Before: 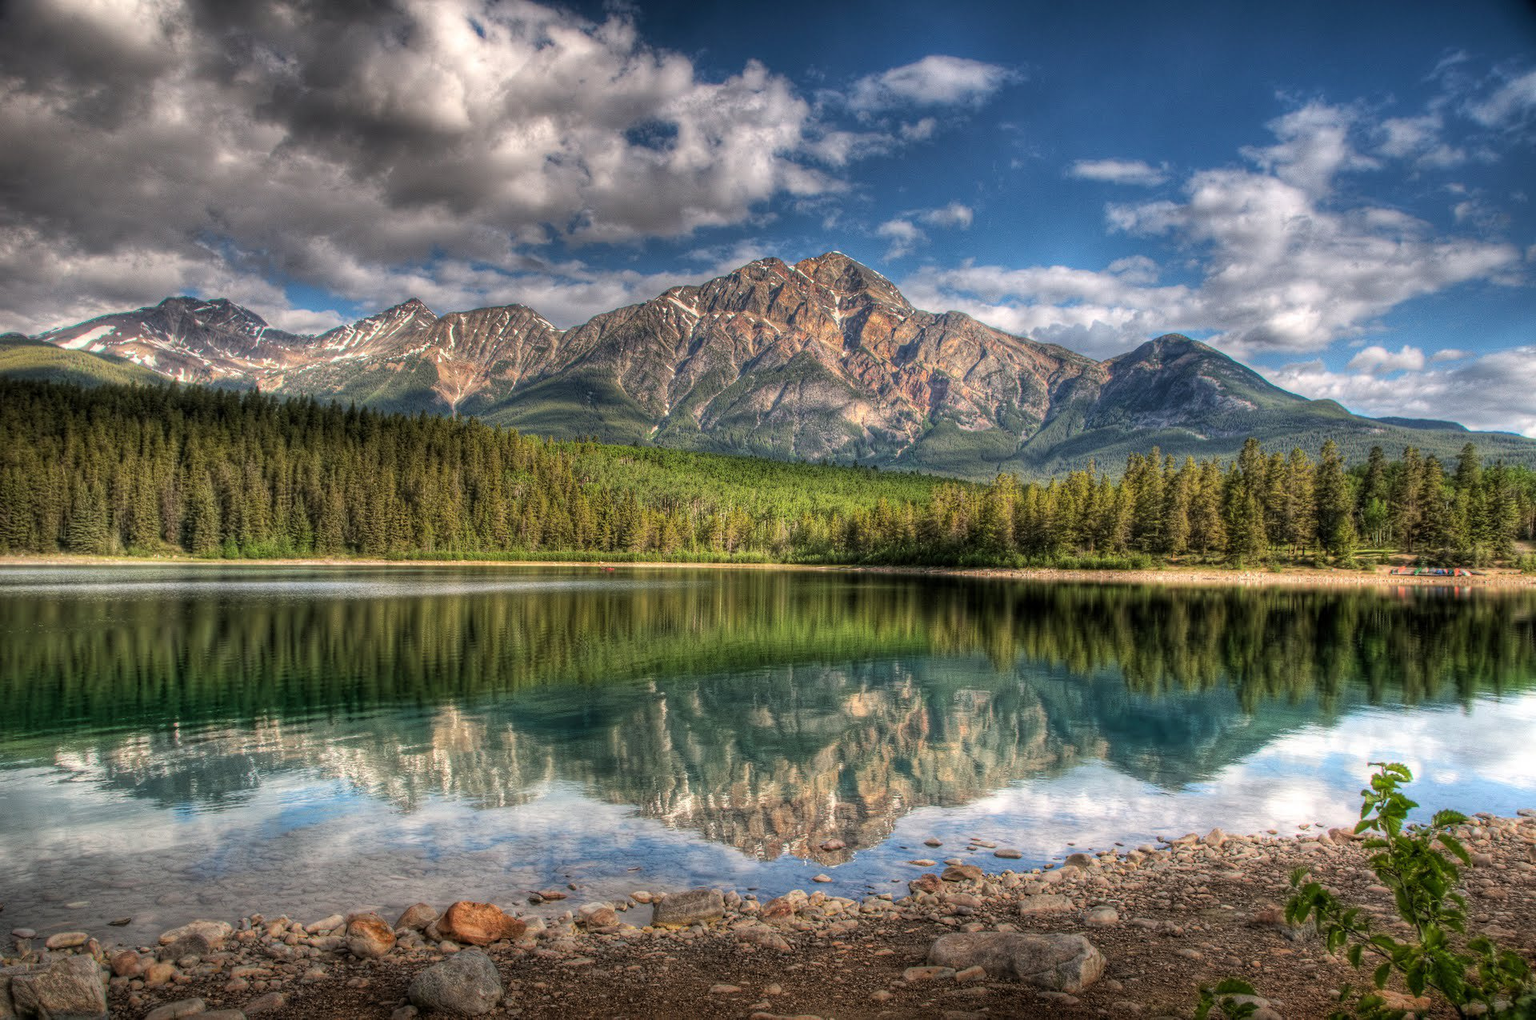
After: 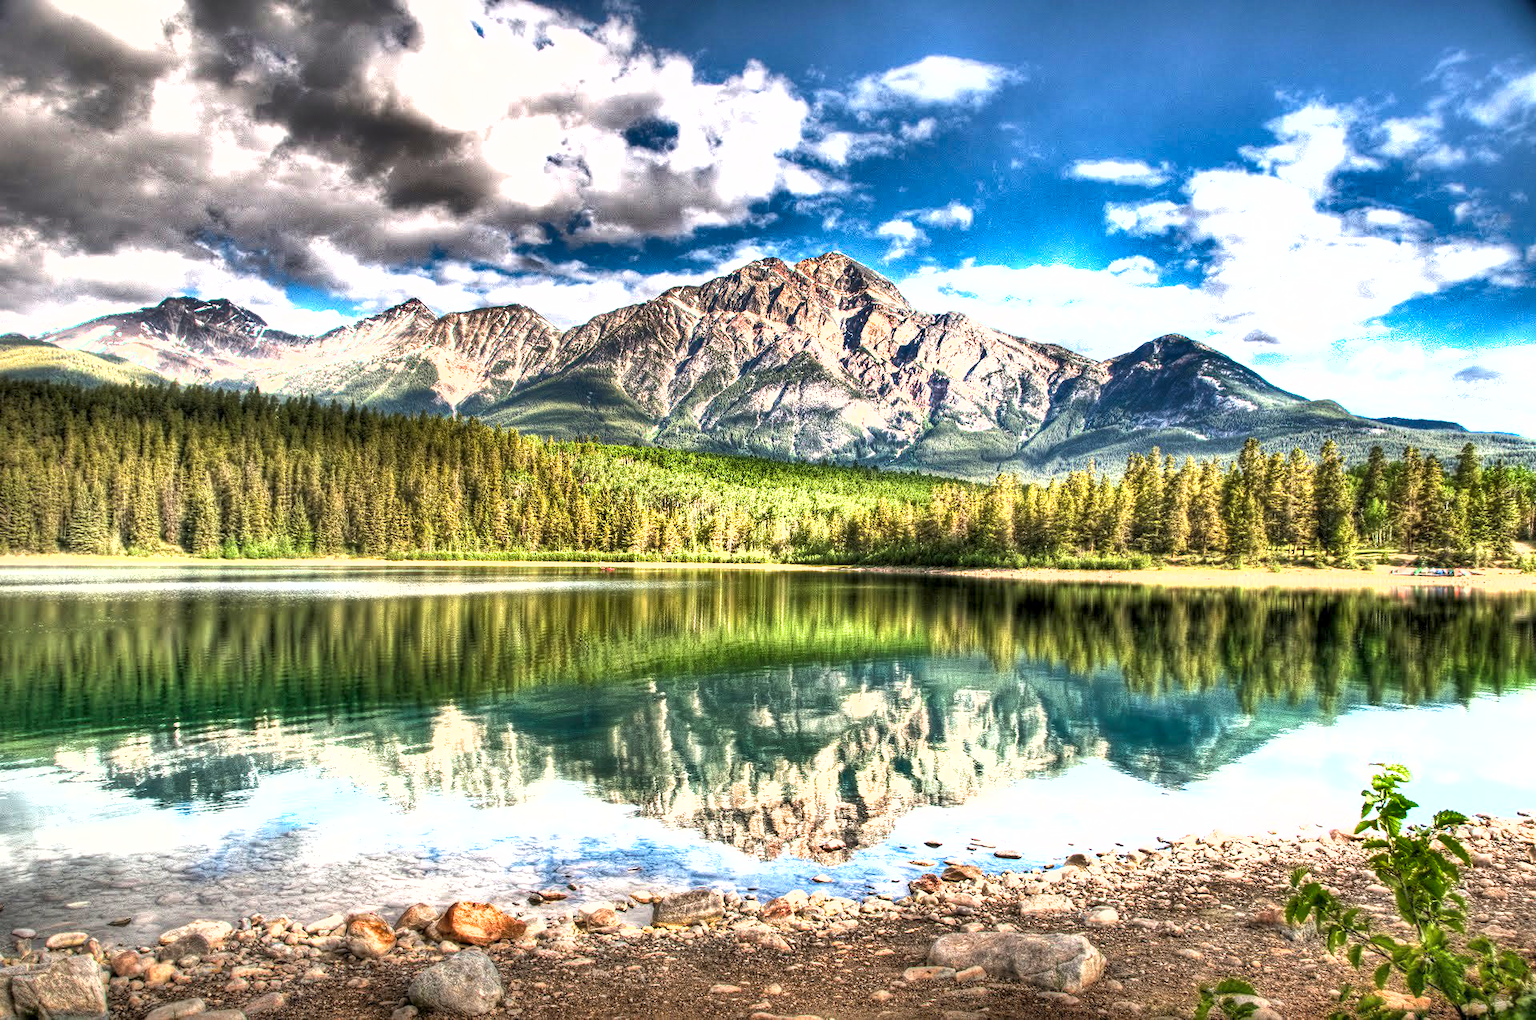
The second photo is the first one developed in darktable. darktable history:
shadows and highlights: radius 108.77, shadows 40.53, highlights -73.01, low approximation 0.01, soften with gaussian
exposure: black level correction 0.001, exposure 1.818 EV, compensate exposure bias true, compensate highlight preservation false
